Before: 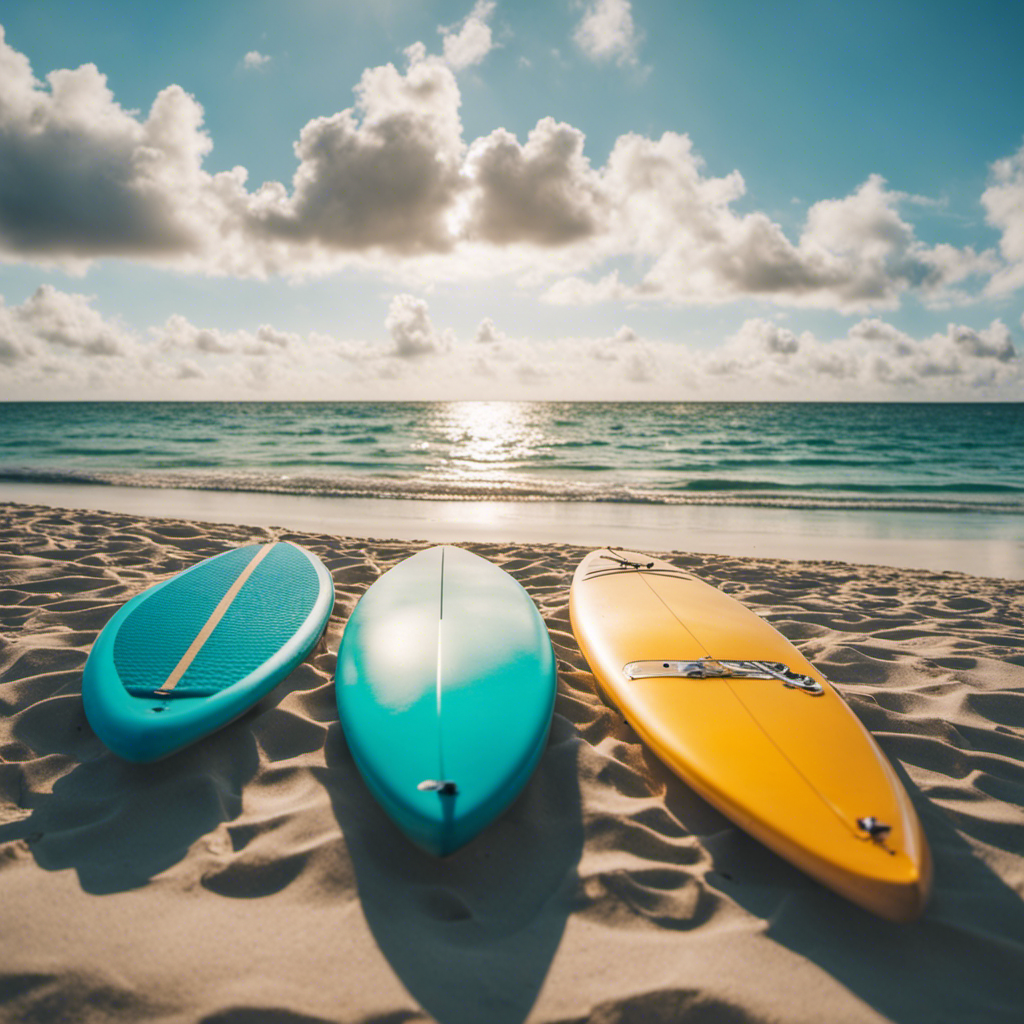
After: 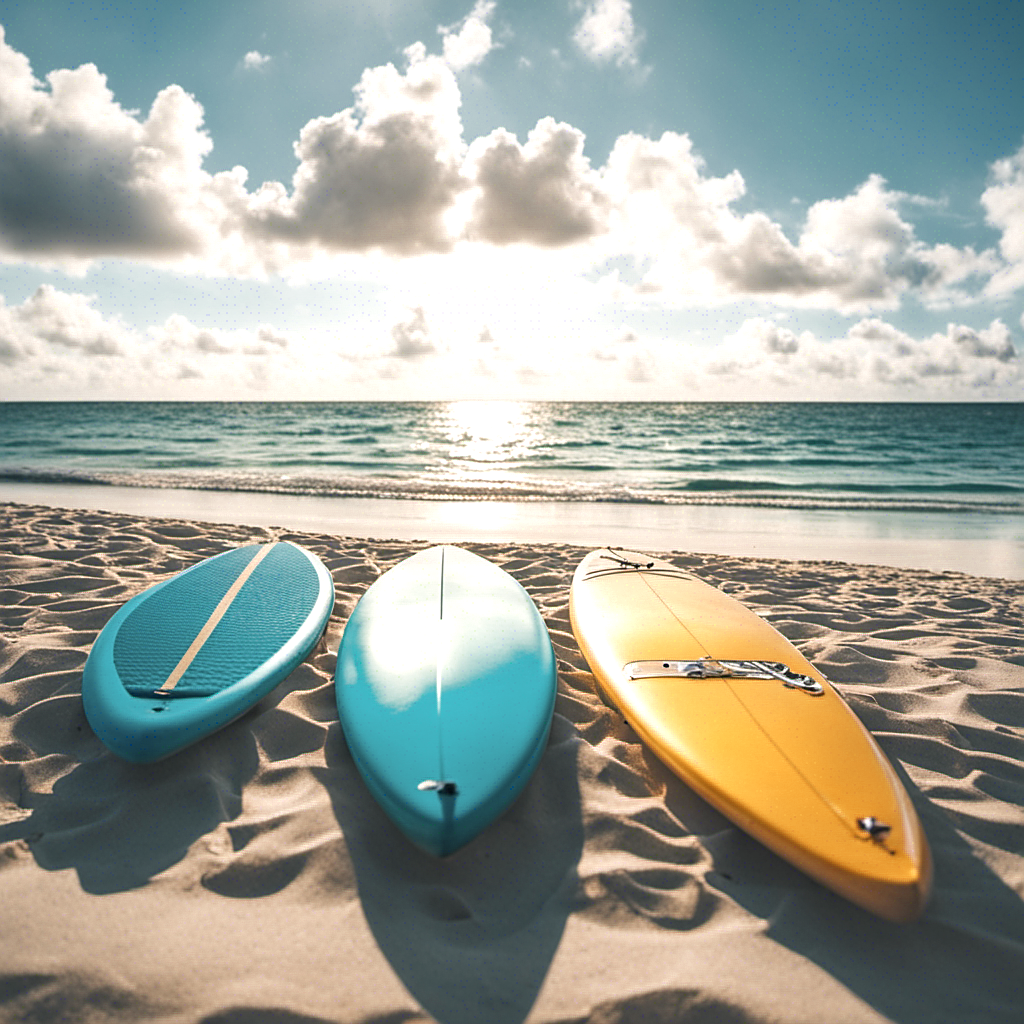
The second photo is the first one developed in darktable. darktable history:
color zones: curves: ch0 [(0, 0.5) (0.125, 0.4) (0.25, 0.5) (0.375, 0.4) (0.5, 0.4) (0.625, 0.35) (0.75, 0.35) (0.875, 0.5)]; ch1 [(0, 0.35) (0.125, 0.45) (0.25, 0.35) (0.375, 0.35) (0.5, 0.35) (0.625, 0.35) (0.75, 0.45) (0.875, 0.35)]; ch2 [(0, 0.6) (0.125, 0.5) (0.25, 0.5) (0.375, 0.6) (0.5, 0.6) (0.625, 0.5) (0.75, 0.5) (0.875, 0.5)]
exposure: exposure 0.6 EV, compensate highlight preservation false
color correction: highlights a* -0.182, highlights b* -0.124
sharpen: on, module defaults
